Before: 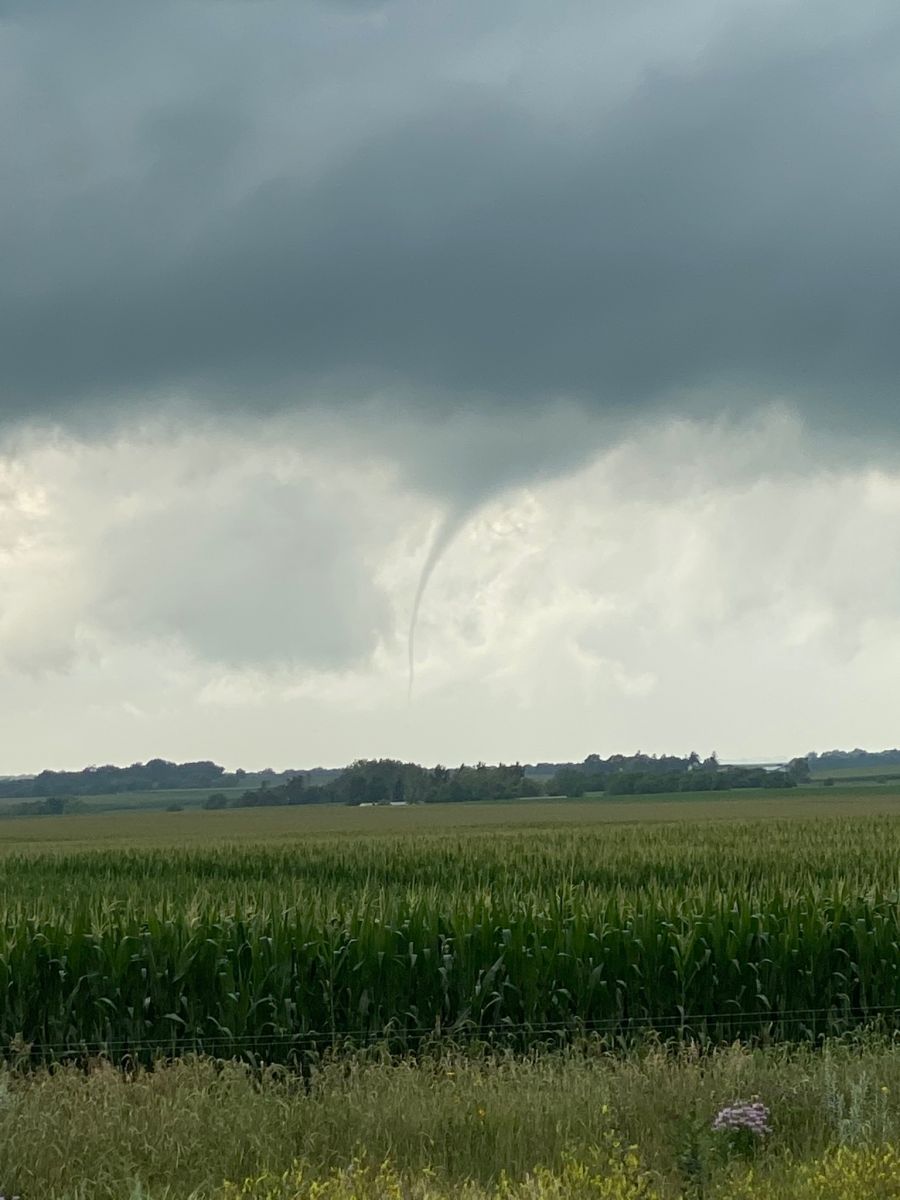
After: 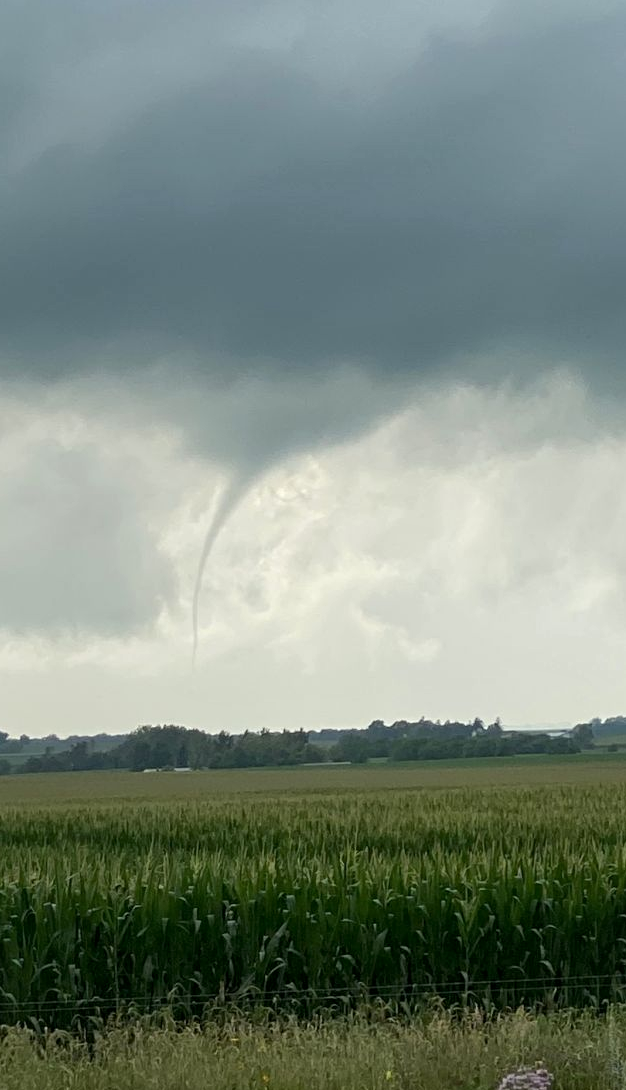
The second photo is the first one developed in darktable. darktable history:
crop and rotate: left 24.034%, top 2.838%, right 6.406%, bottom 6.299%
local contrast: mode bilateral grid, contrast 20, coarseness 50, detail 120%, midtone range 0.2
